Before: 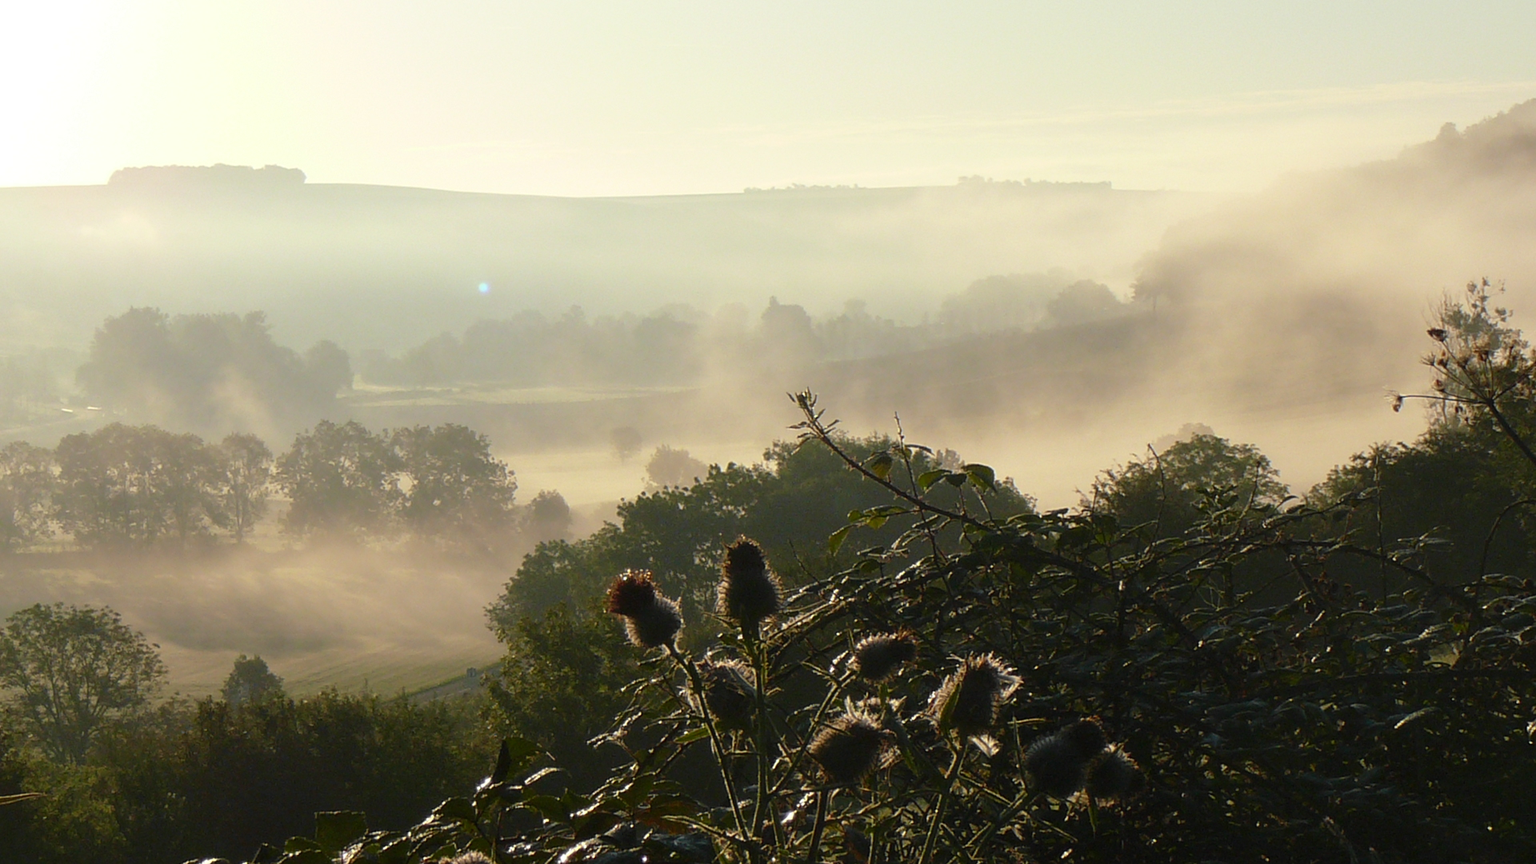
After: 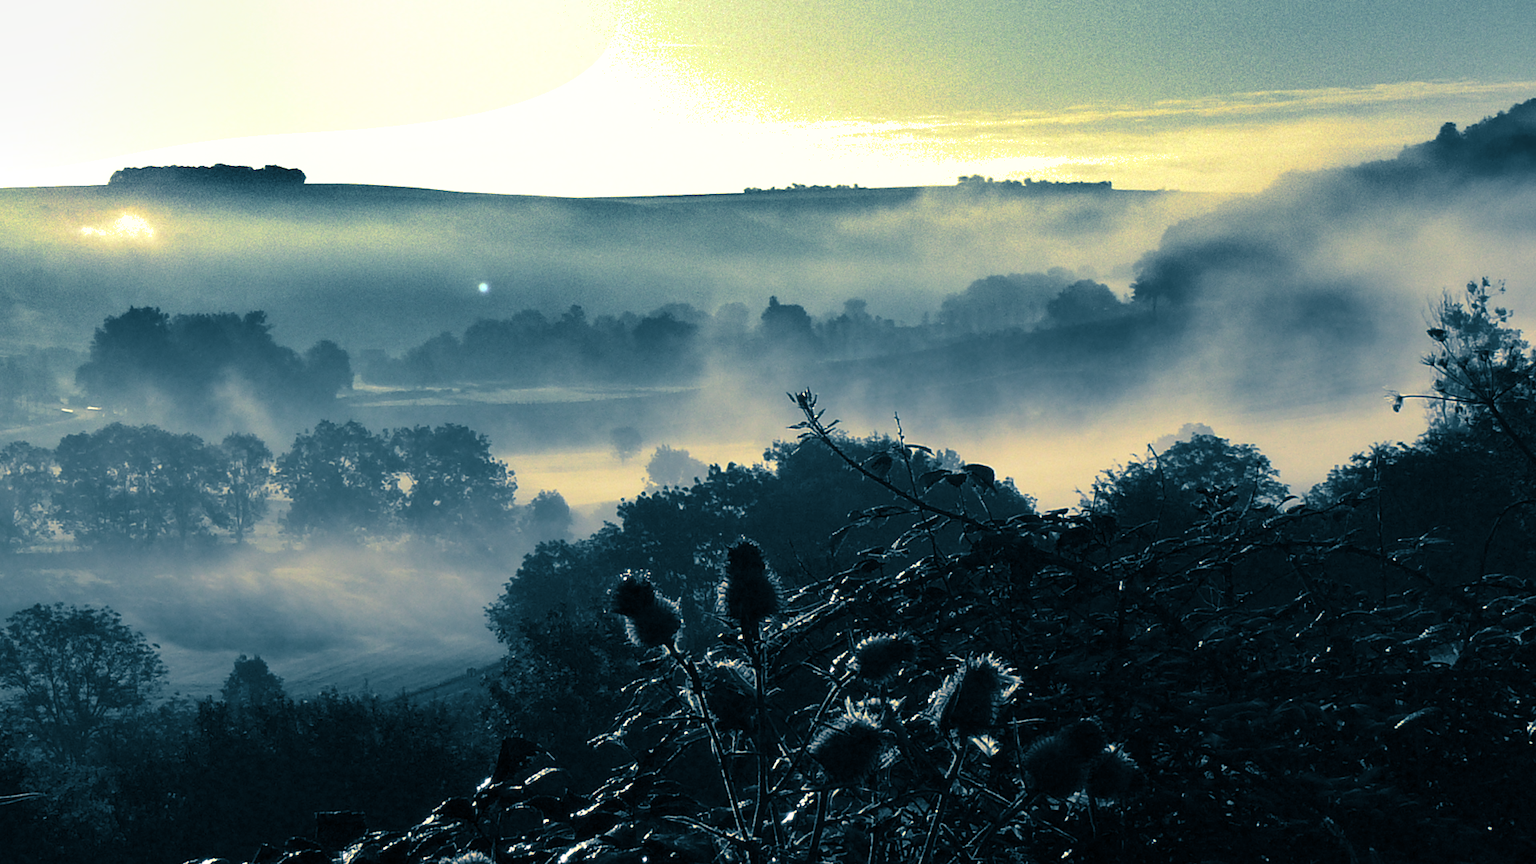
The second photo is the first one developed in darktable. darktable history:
exposure: exposure 0.2 EV, compensate highlight preservation false
shadows and highlights: shadows 20.91, highlights -82.73, soften with gaussian
contrast brightness saturation: contrast 0.07, brightness -0.14, saturation 0.11
split-toning: shadows › hue 212.4°, balance -70
